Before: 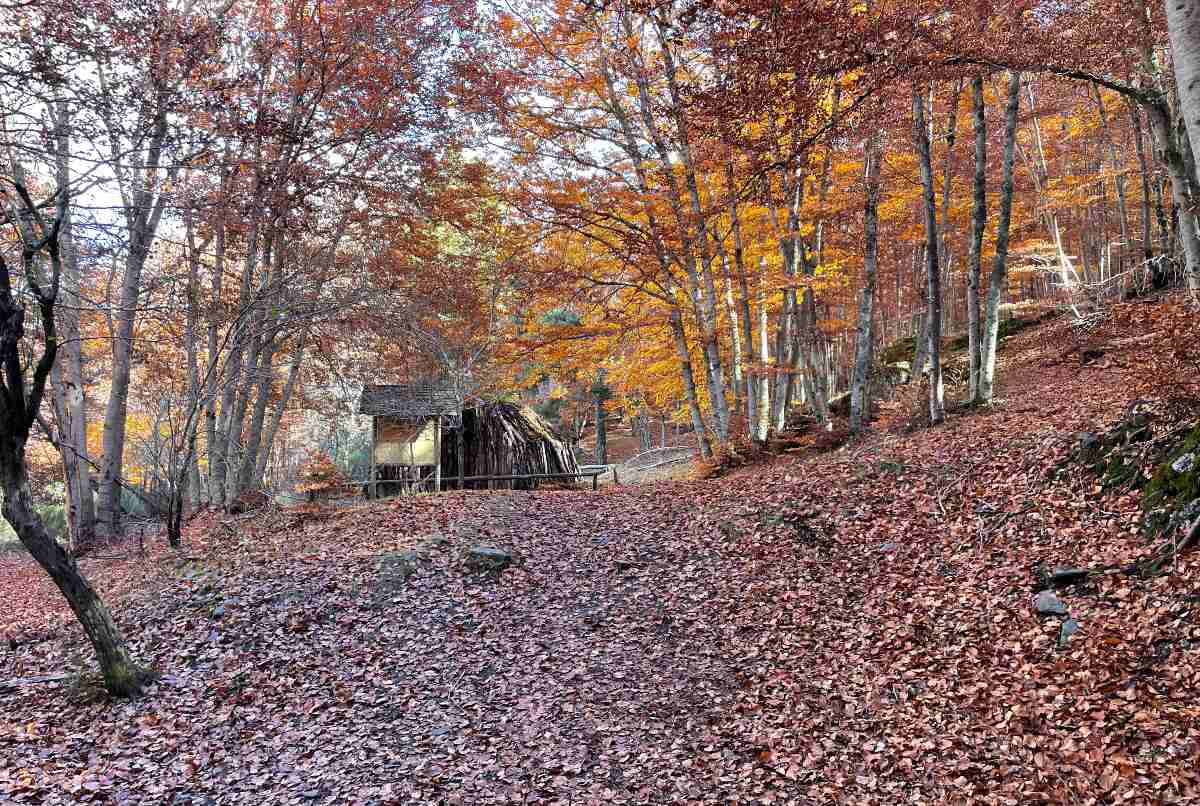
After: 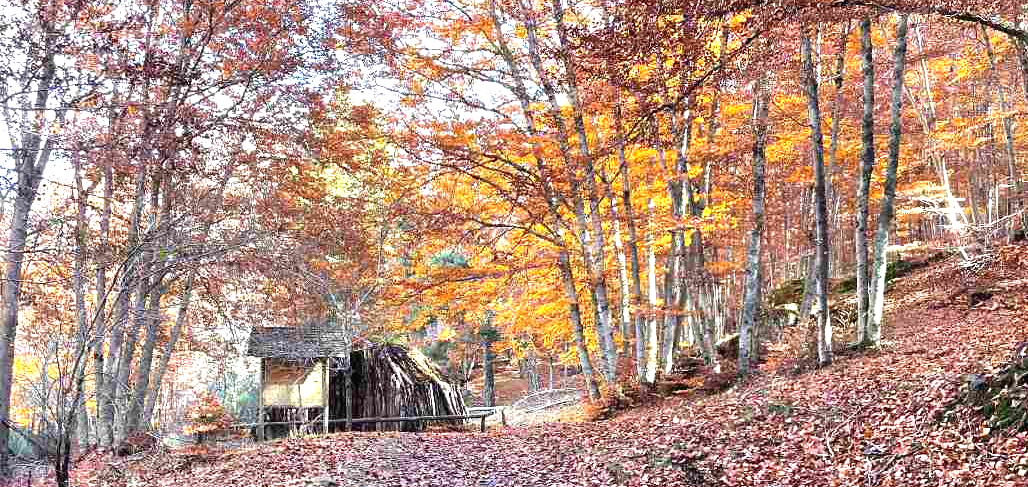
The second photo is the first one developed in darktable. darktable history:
exposure: black level correction 0, exposure 1 EV, compensate exposure bias true, compensate highlight preservation false
crop and rotate: left 9.345%, top 7.22%, right 4.982%, bottom 32.331%
